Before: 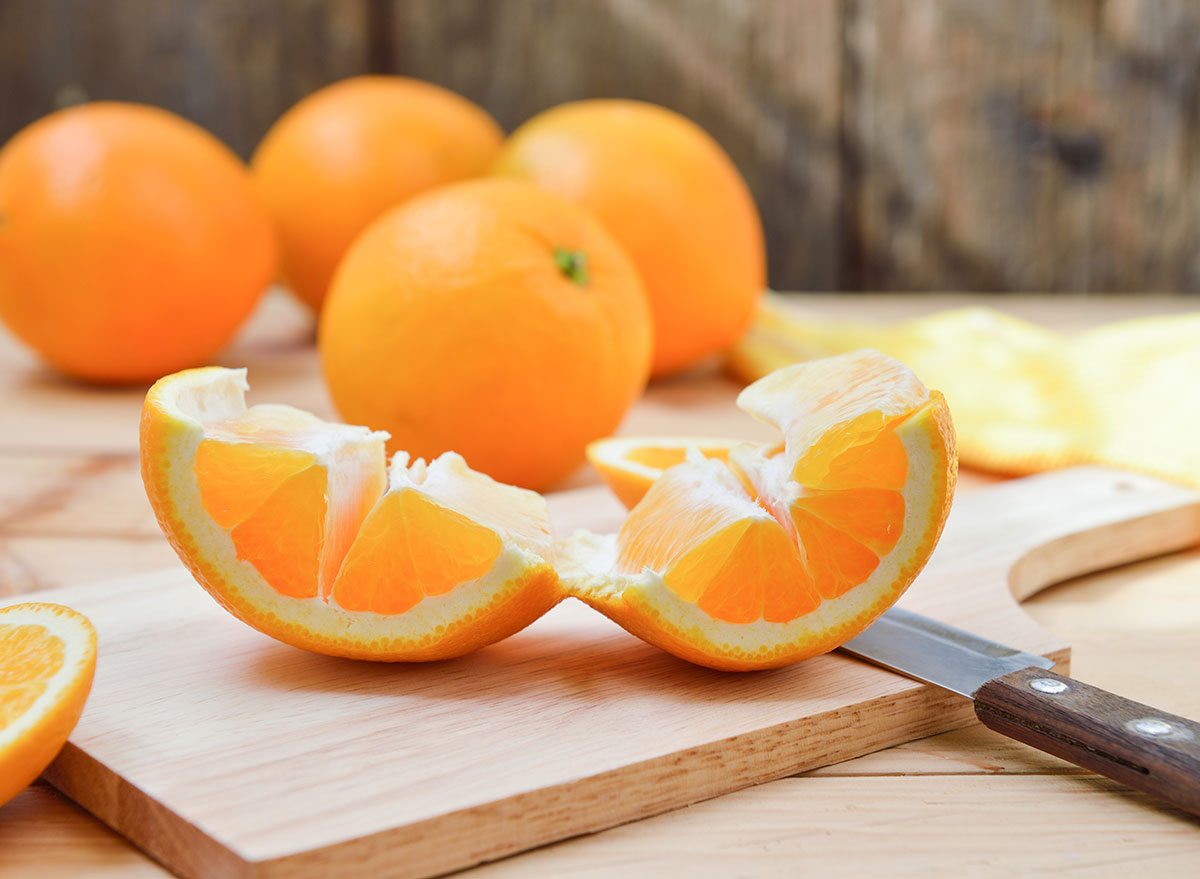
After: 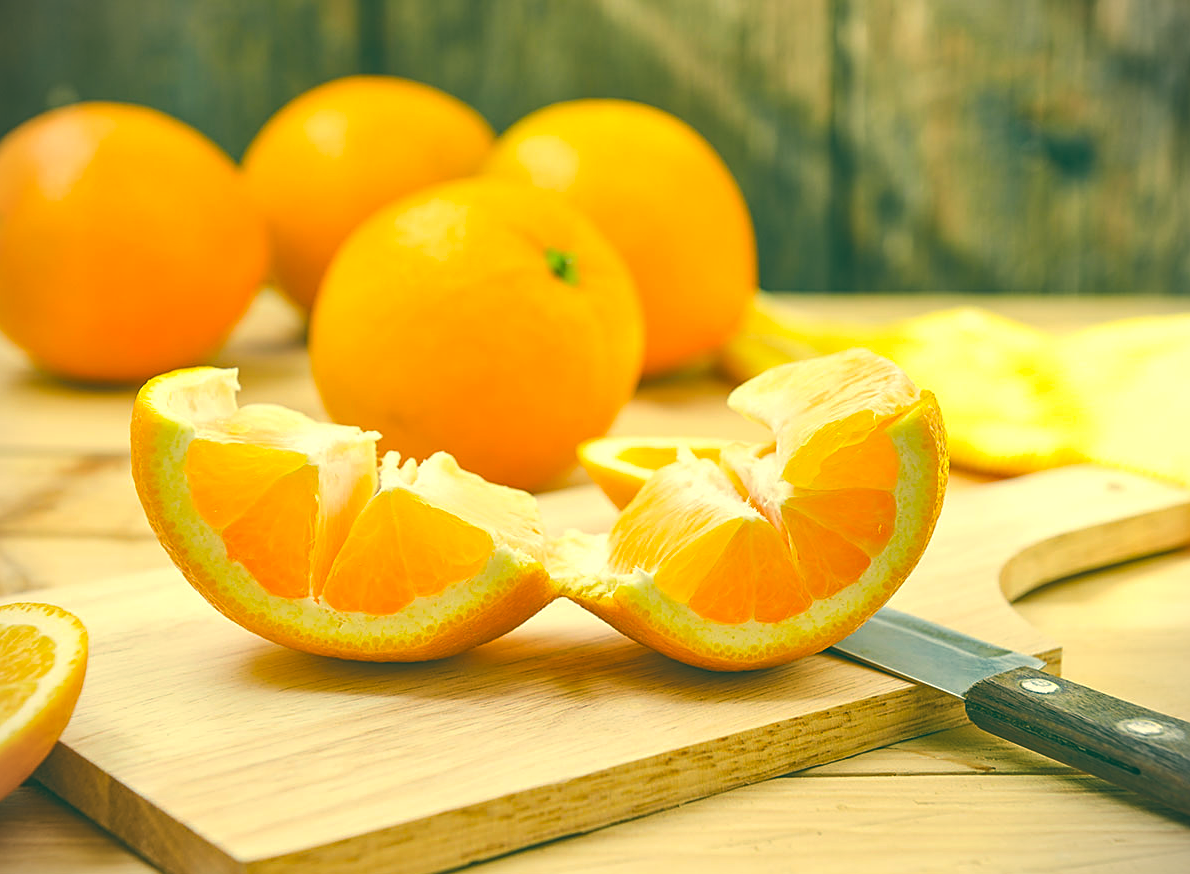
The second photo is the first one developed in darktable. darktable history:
color correction: highlights a* 1.74, highlights b* 34.1, shadows a* -36.11, shadows b* -5.91
exposure: black level correction -0.042, exposure 0.064 EV, compensate exposure bias true, compensate highlight preservation false
crop and rotate: left 0.753%, top 0.173%, bottom 0.39%
local contrast: on, module defaults
vignetting: fall-off start 92.66%
sharpen: on, module defaults
tone equalizer: on, module defaults
color balance rgb: highlights gain › luminance 10.301%, perceptual saturation grading › global saturation 25.679%, global vibrance 20%
